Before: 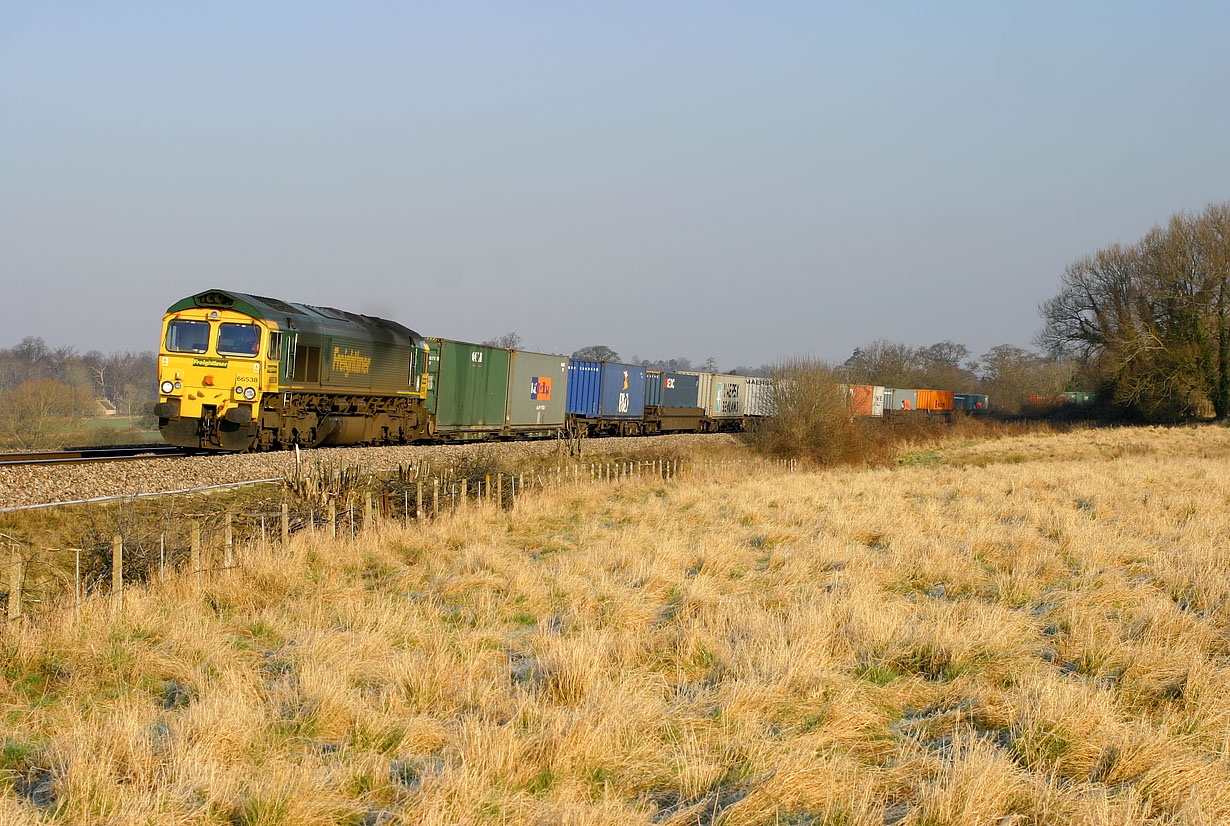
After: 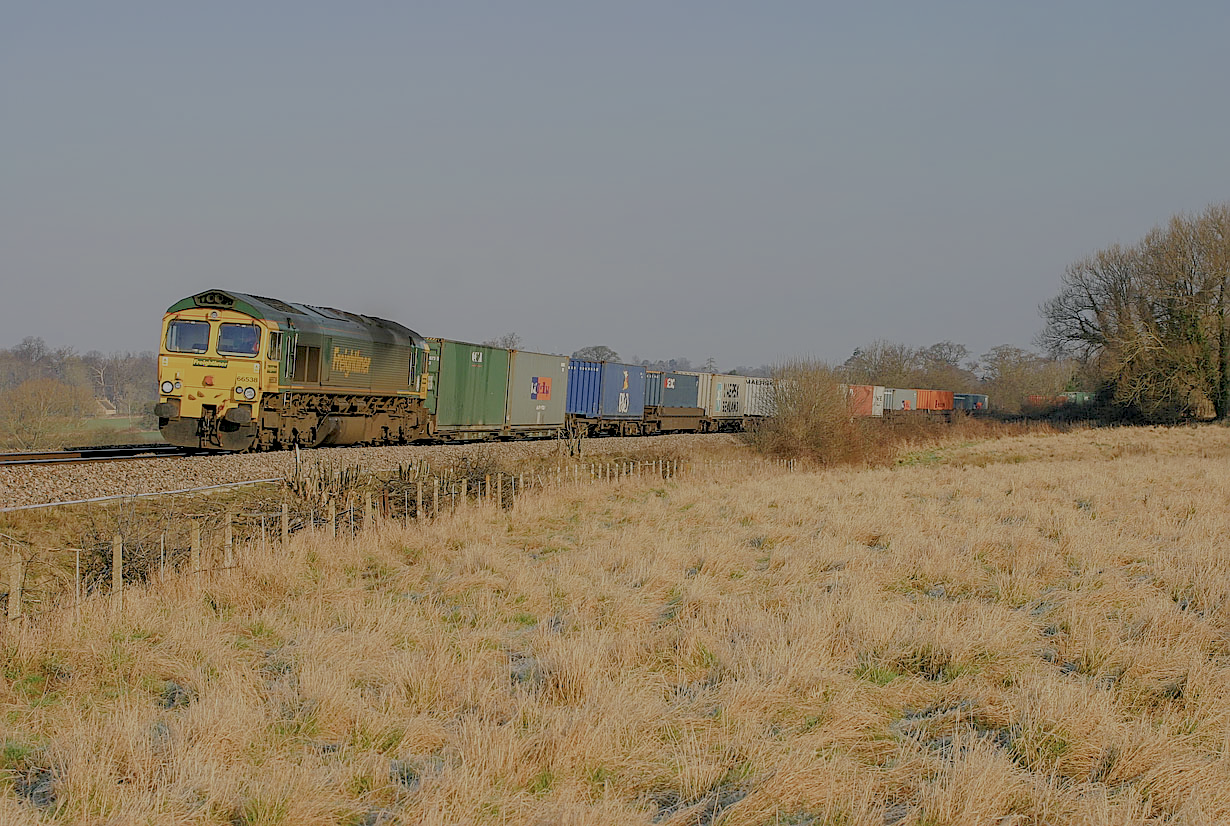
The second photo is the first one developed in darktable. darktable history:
local contrast: detail 130%
filmic rgb: black relative exposure -13.94 EV, white relative exposure 7.98 EV, hardness 3.74, latitude 49.96%, contrast 0.513
sharpen: on, module defaults
